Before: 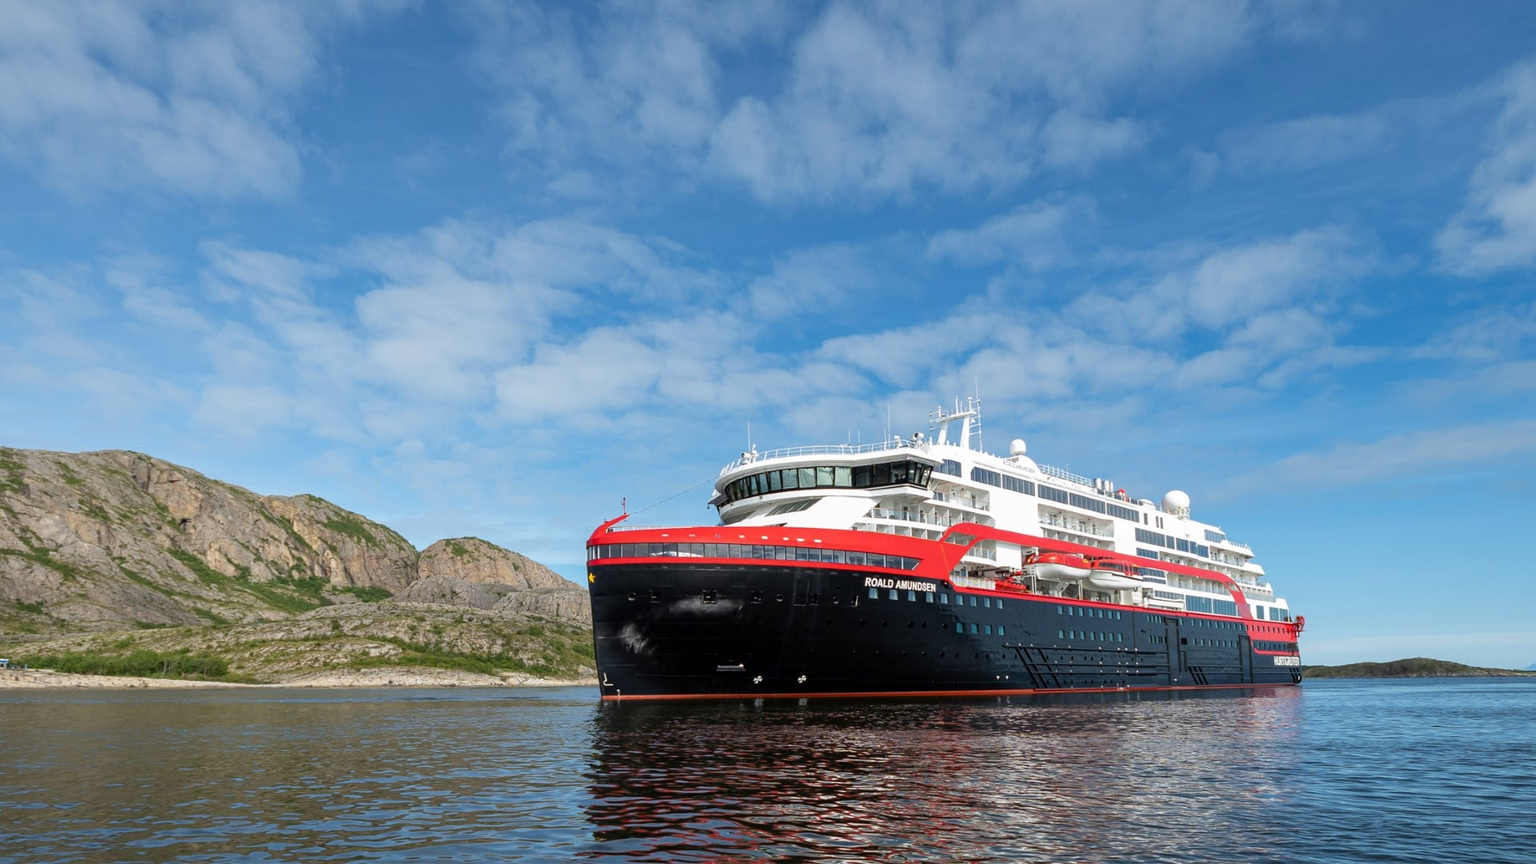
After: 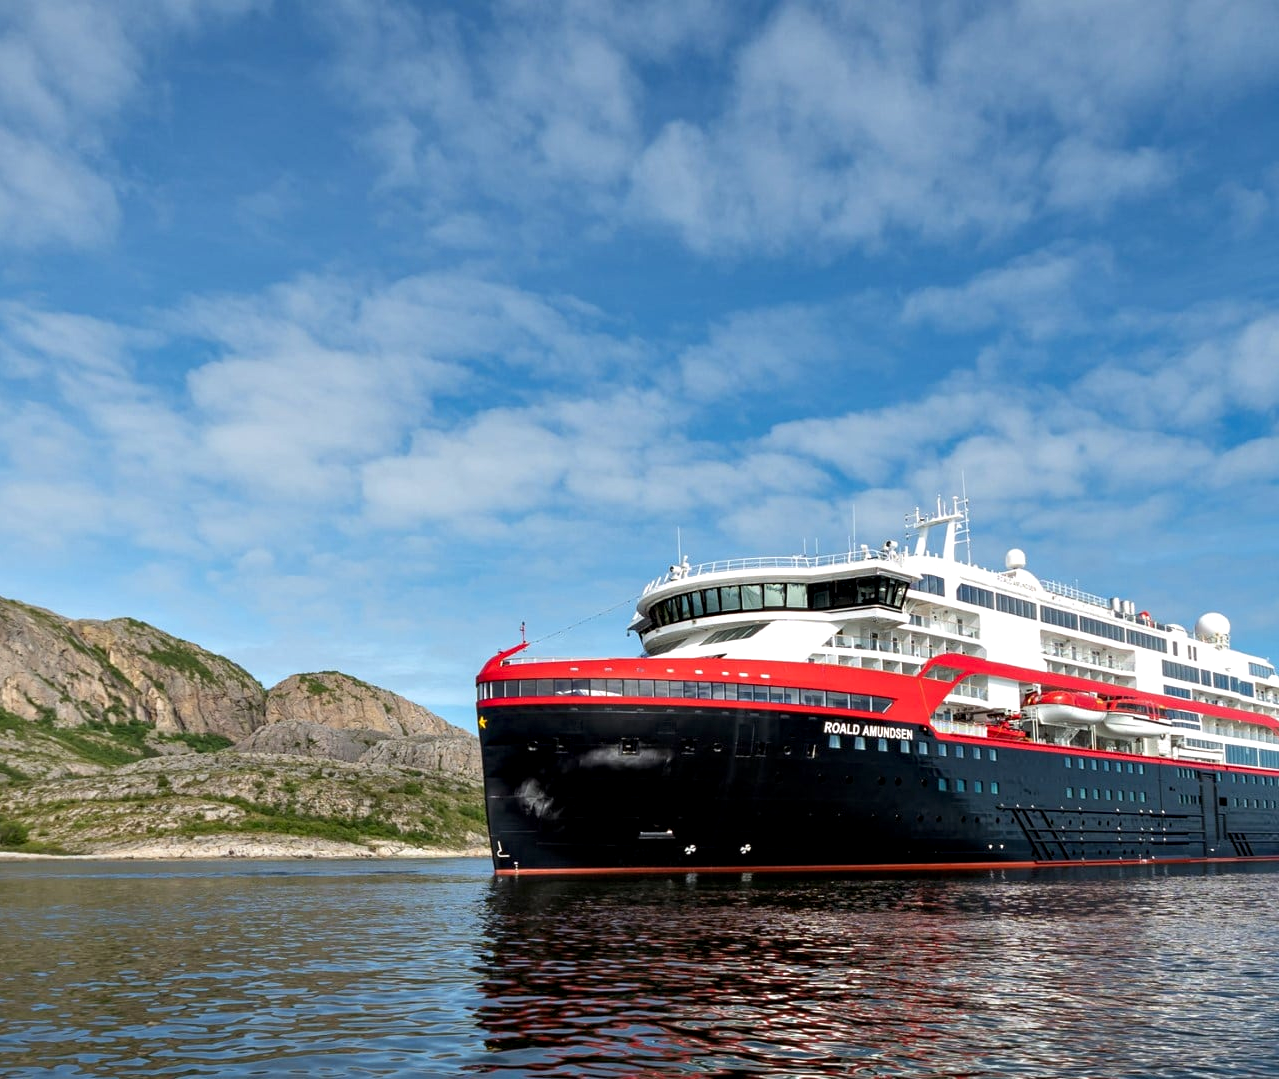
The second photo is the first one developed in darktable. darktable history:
contrast equalizer: octaves 7, y [[0.6 ×6], [0.55 ×6], [0 ×6], [0 ×6], [0 ×6]], mix 0.53
crop and rotate: left 13.409%, right 19.924%
